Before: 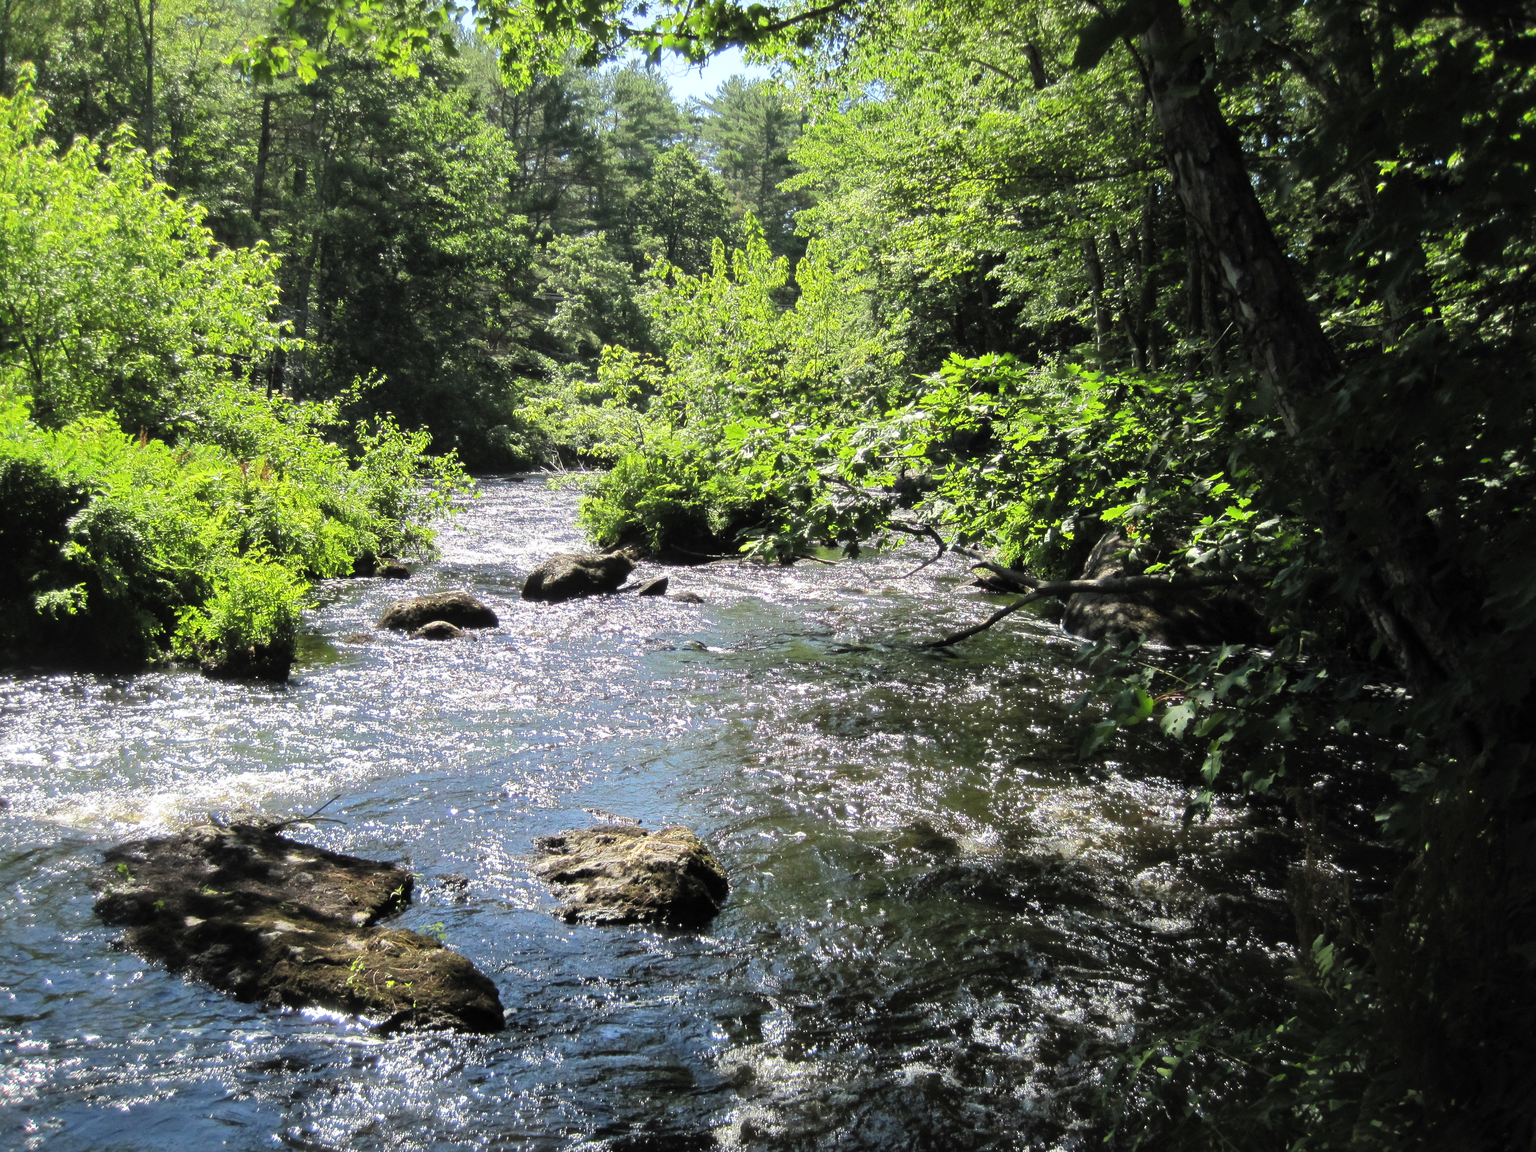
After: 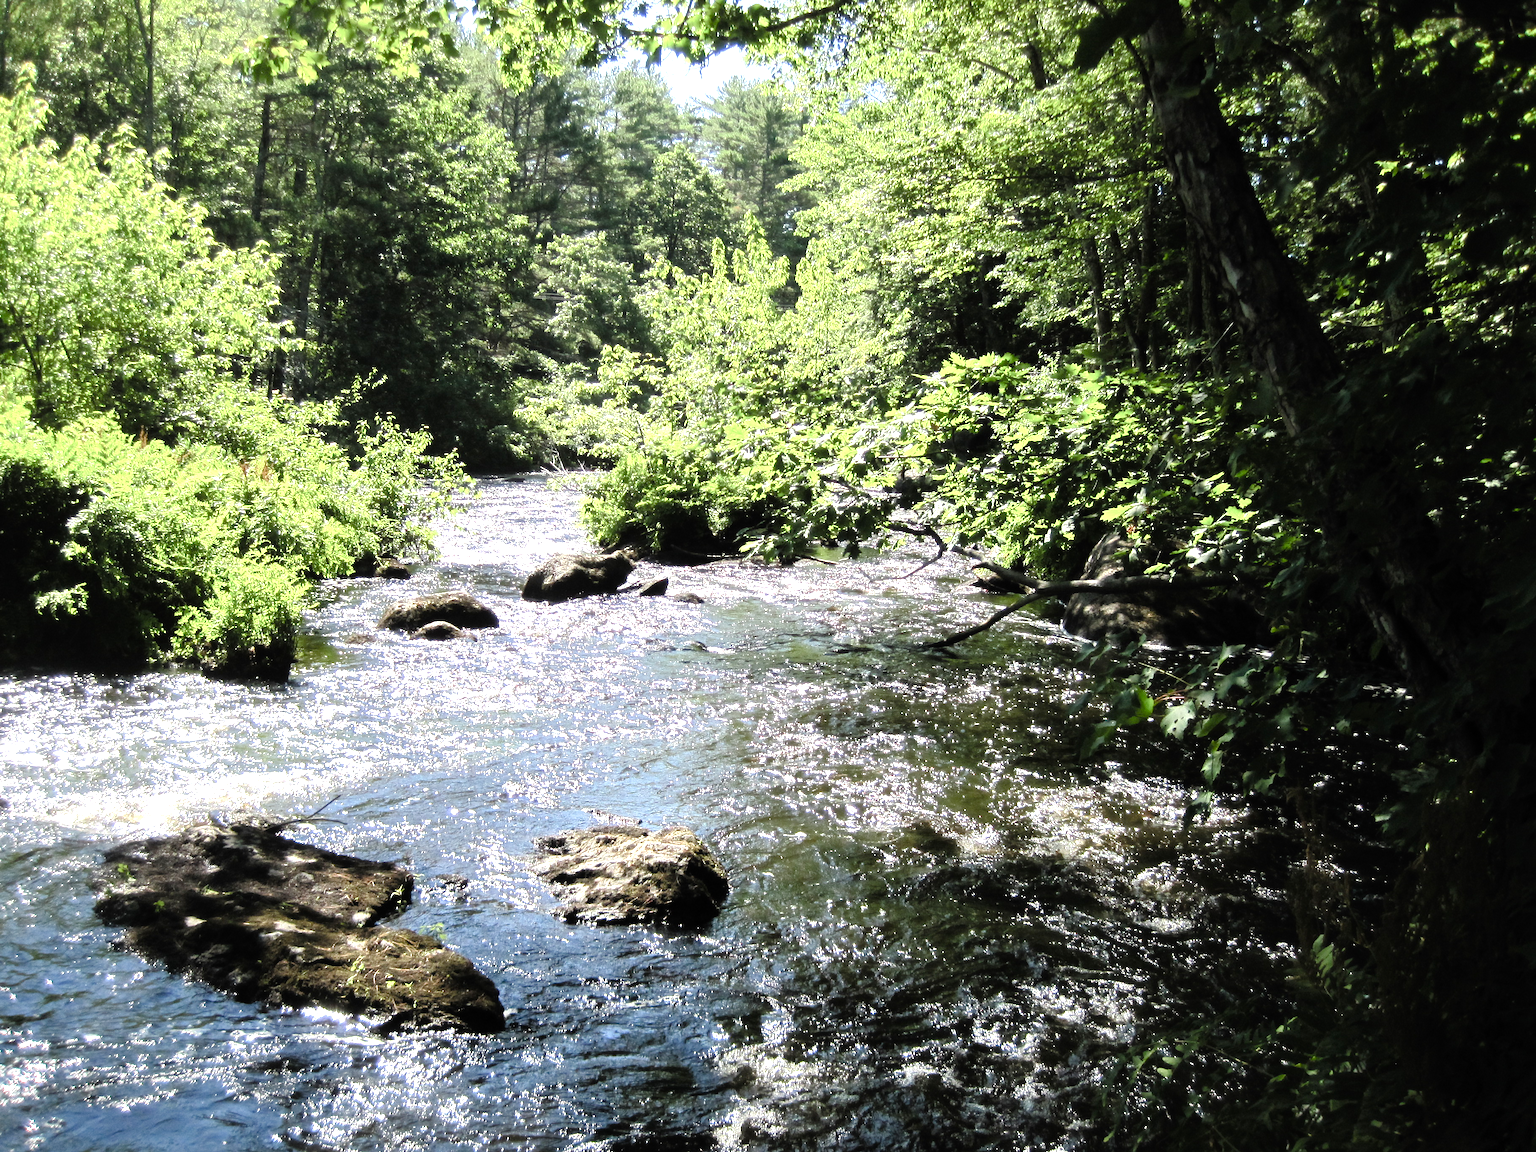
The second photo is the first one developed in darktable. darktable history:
tone equalizer: -8 EV -0.739 EV, -7 EV -0.718 EV, -6 EV -0.563 EV, -5 EV -0.365 EV, -3 EV 0.394 EV, -2 EV 0.6 EV, -1 EV 0.686 EV, +0 EV 0.722 EV
color balance rgb: perceptual saturation grading › global saturation 20%, perceptual saturation grading › highlights -50.09%, perceptual saturation grading › shadows 30.768%
